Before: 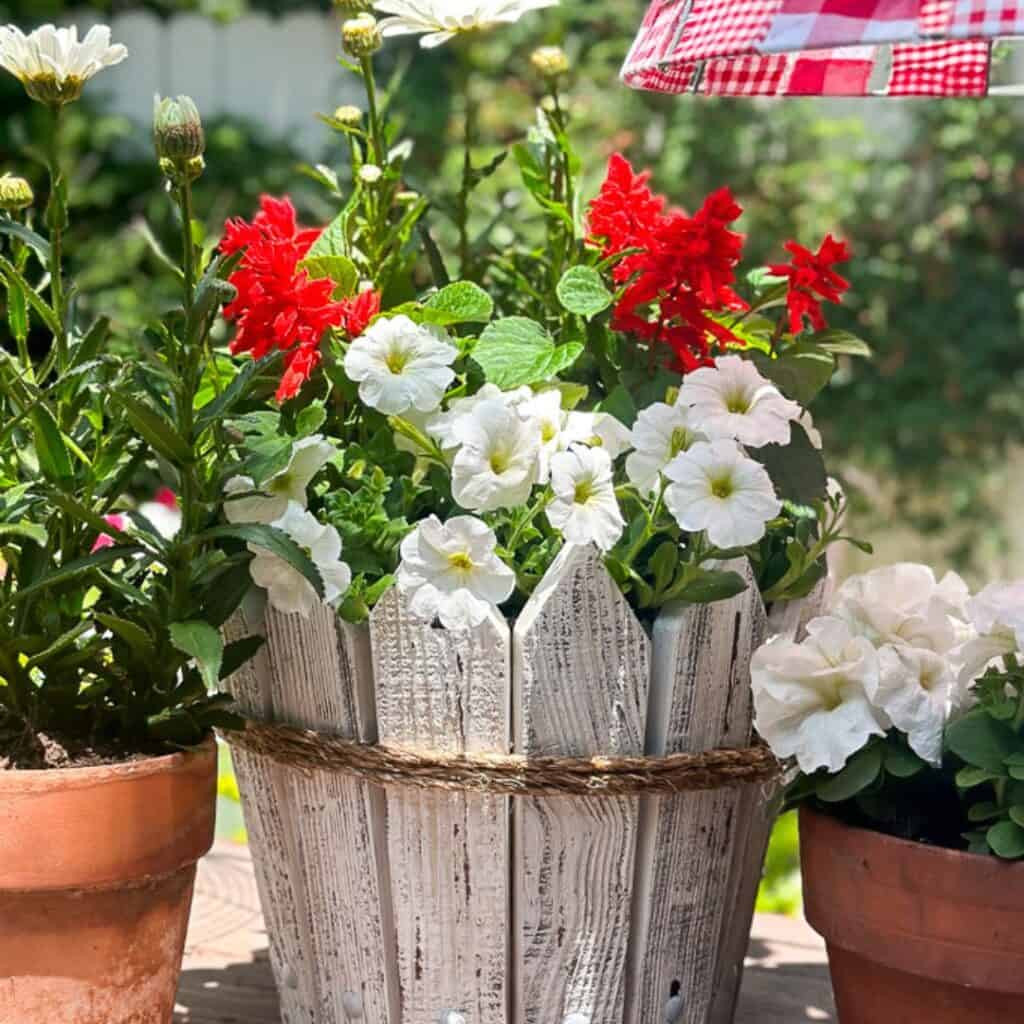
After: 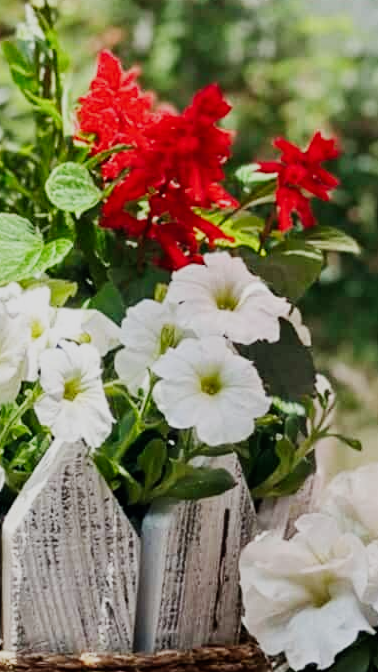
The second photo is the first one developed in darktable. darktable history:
sigmoid: skew -0.2, preserve hue 0%, red attenuation 0.1, red rotation 0.035, green attenuation 0.1, green rotation -0.017, blue attenuation 0.15, blue rotation -0.052, base primaries Rec2020
crop and rotate: left 49.936%, top 10.094%, right 13.136%, bottom 24.256%
